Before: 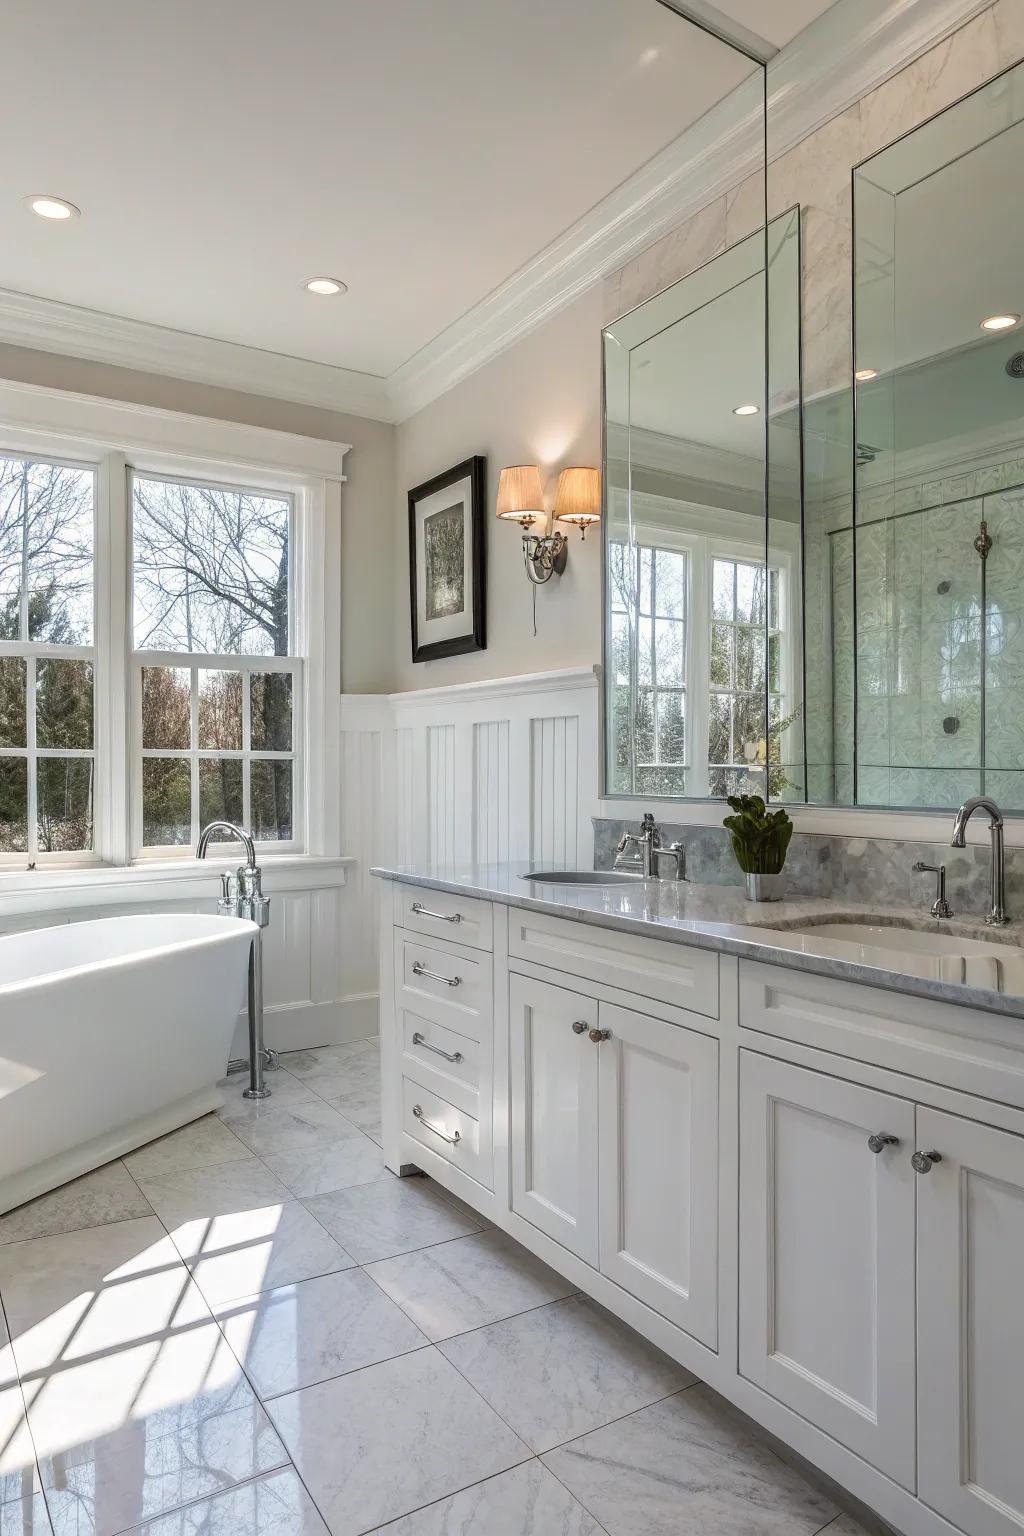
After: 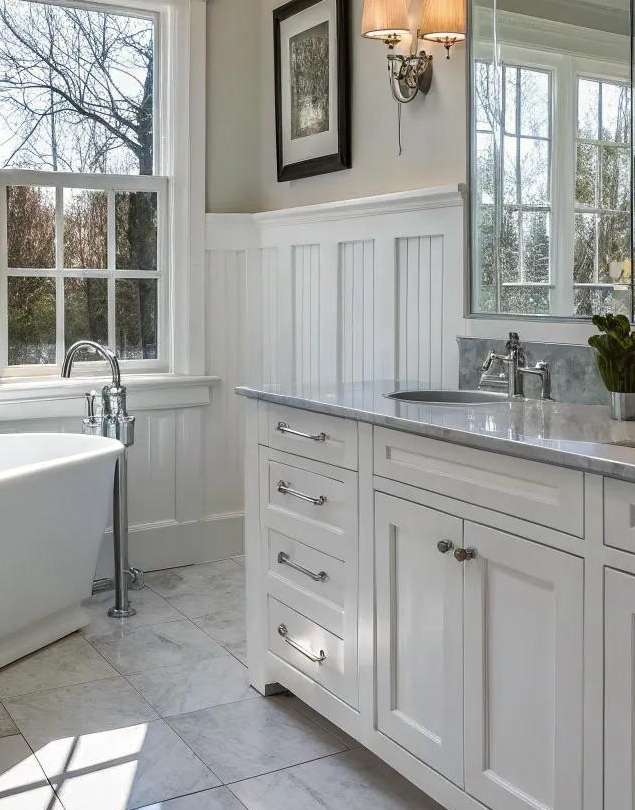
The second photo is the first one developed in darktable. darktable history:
crop: left 13.195%, top 31.337%, right 24.772%, bottom 15.876%
shadows and highlights: soften with gaussian
